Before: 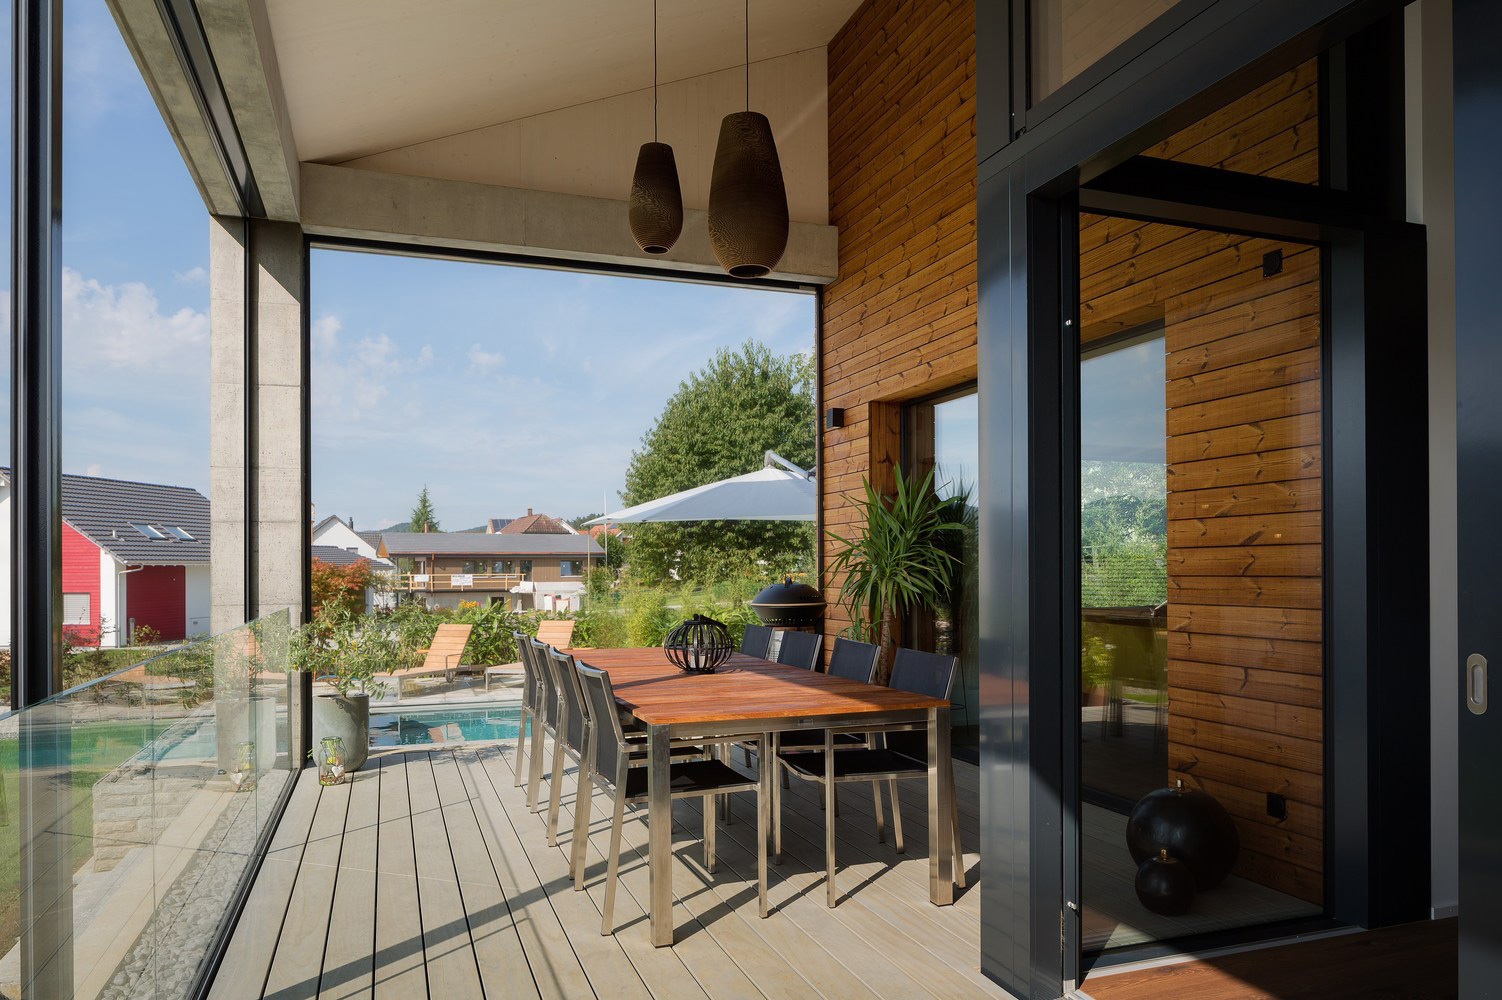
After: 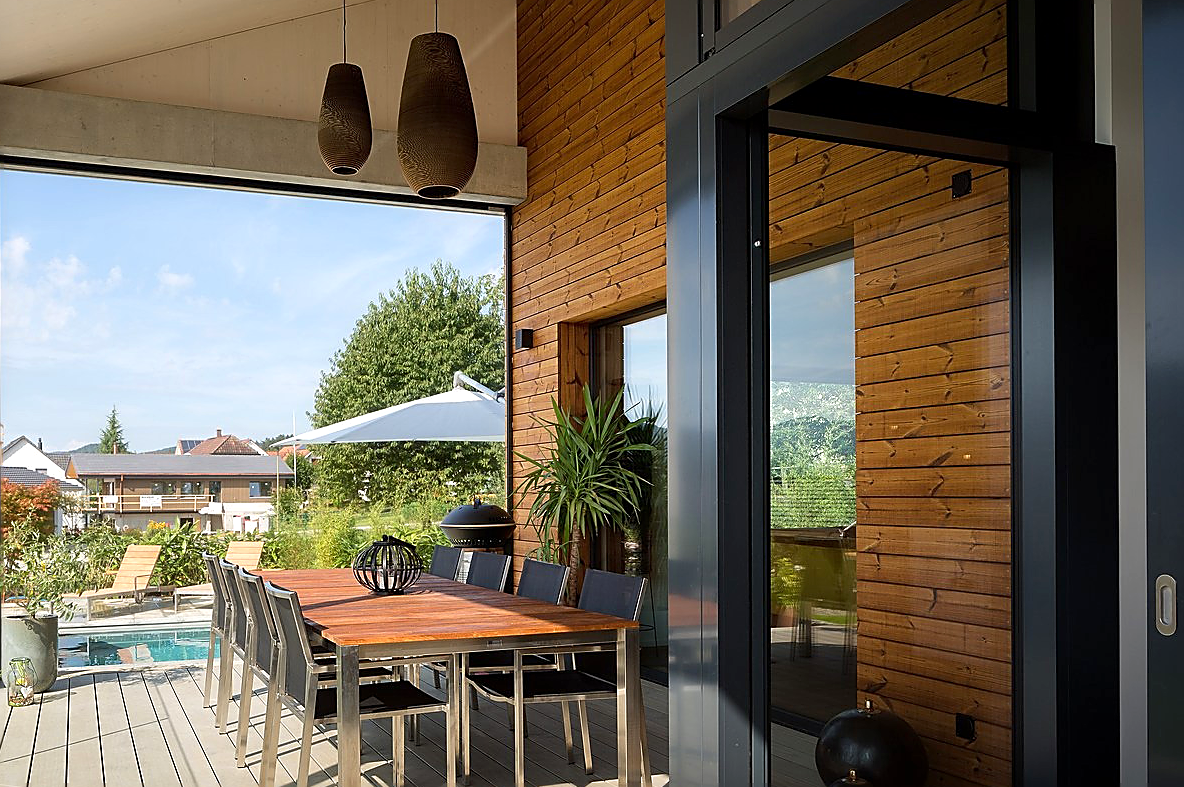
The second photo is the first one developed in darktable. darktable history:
crop and rotate: left 20.74%, top 7.912%, right 0.375%, bottom 13.378%
exposure: black level correction 0.001, exposure 0.5 EV, compensate exposure bias true, compensate highlight preservation false
sharpen: radius 1.4, amount 1.25, threshold 0.7
